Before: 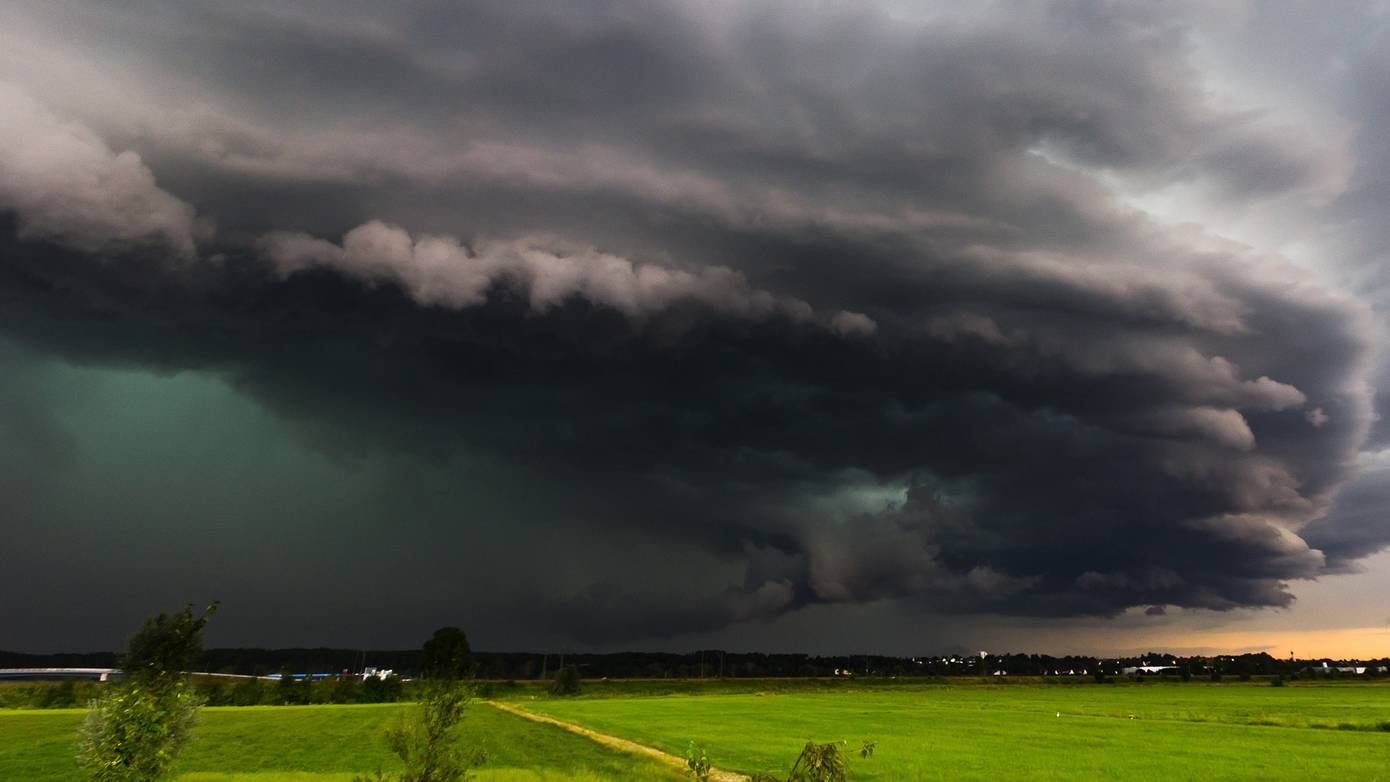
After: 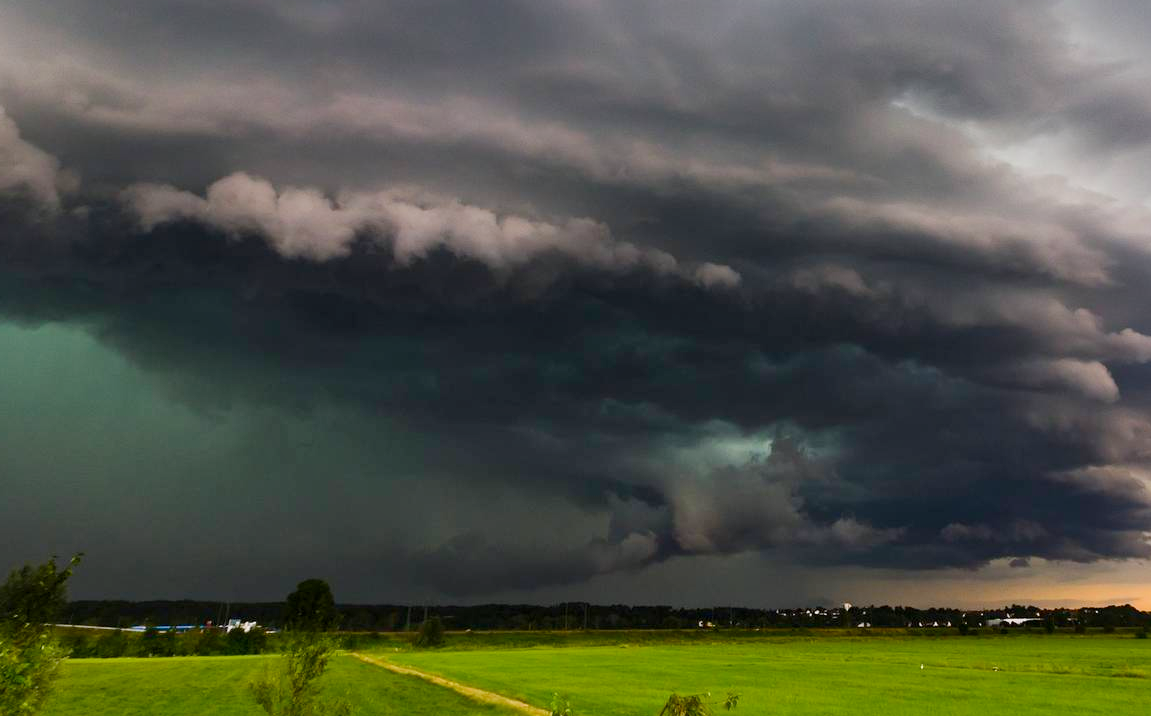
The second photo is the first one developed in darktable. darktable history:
local contrast: mode bilateral grid, contrast 20, coarseness 50, detail 120%, midtone range 0.2
crop: left 9.807%, top 6.259%, right 7.334%, bottom 2.177%
shadows and highlights: radius 108.52, shadows 44.07, highlights -67.8, low approximation 0.01, soften with gaussian
color balance rgb: shadows lift › chroma 1%, shadows lift › hue 113°, highlights gain › chroma 0.2%, highlights gain › hue 333°, perceptual saturation grading › global saturation 20%, perceptual saturation grading › highlights -25%, perceptual saturation grading › shadows 25%, contrast -10%
